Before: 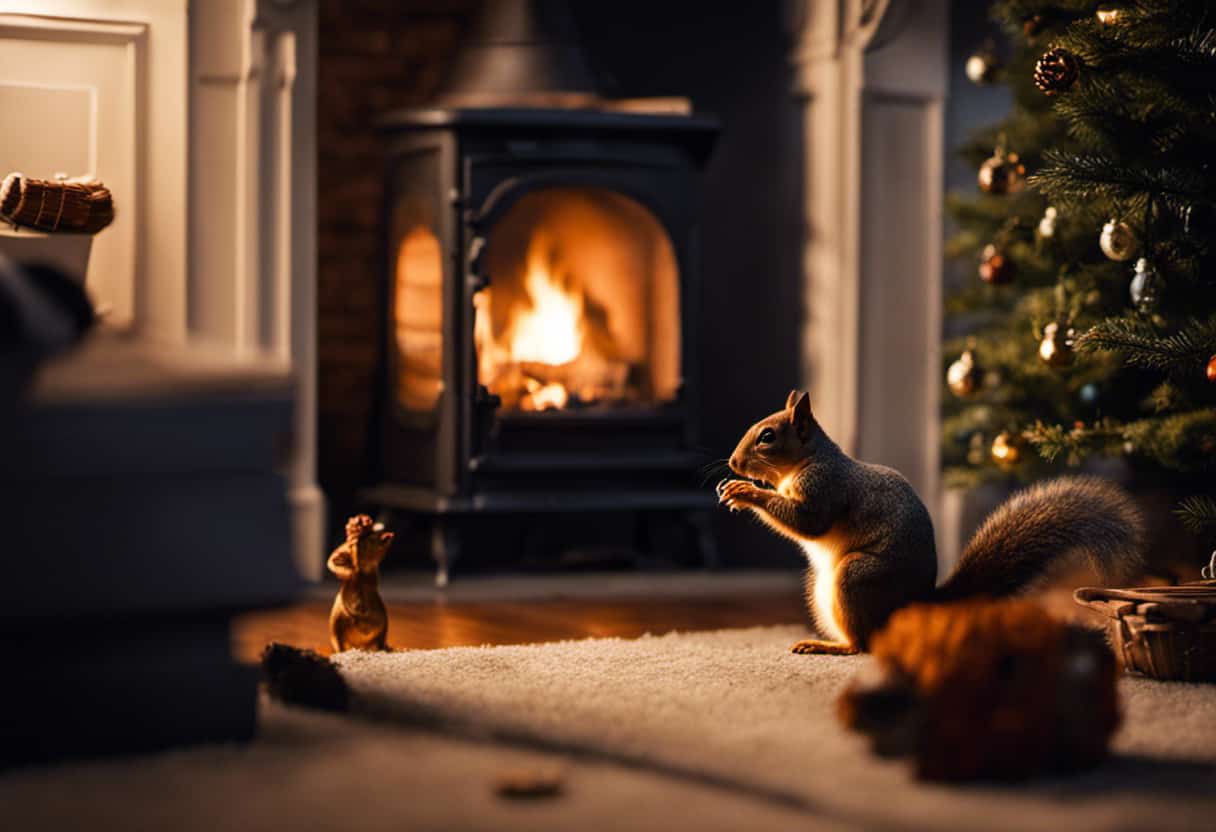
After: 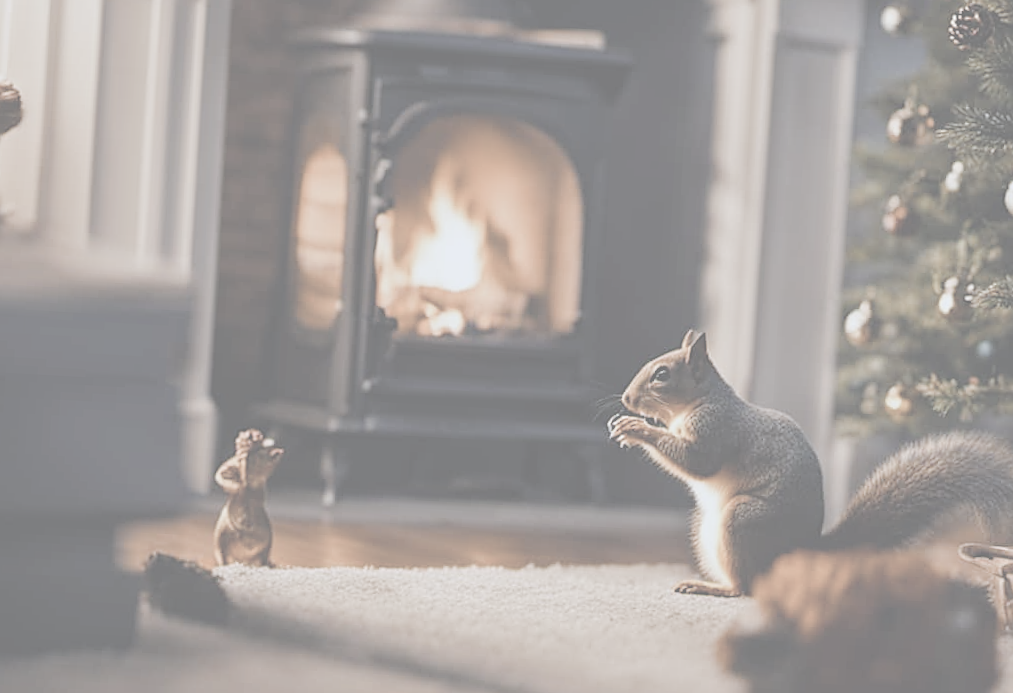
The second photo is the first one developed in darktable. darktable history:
sharpen: on, module defaults
contrast brightness saturation: contrast -0.32, brightness 0.75, saturation -0.78
crop and rotate: angle -3.27°, left 5.211%, top 5.211%, right 4.607%, bottom 4.607%
color calibration: illuminant custom, x 0.368, y 0.373, temperature 4330.32 K
white balance: red 0.974, blue 1.044
color balance rgb: perceptual saturation grading › global saturation 20%, perceptual saturation grading › highlights -25%, perceptual saturation grading › shadows 50%, global vibrance -25%
exposure: black level correction -0.005, exposure 0.054 EV, compensate highlight preservation false
